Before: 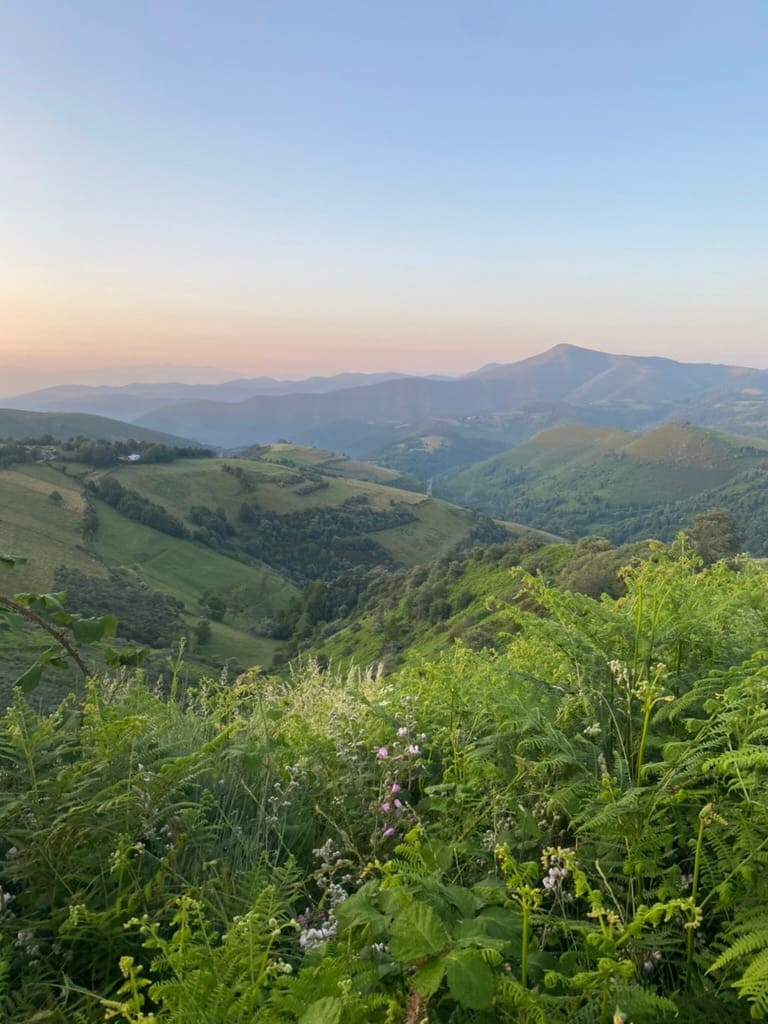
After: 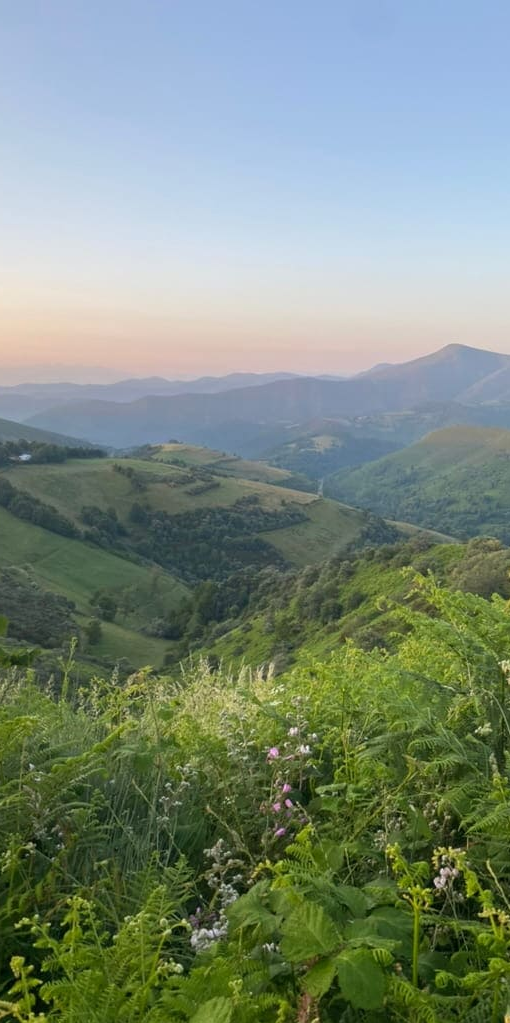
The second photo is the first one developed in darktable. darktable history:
crop and rotate: left 14.299%, right 19.267%
